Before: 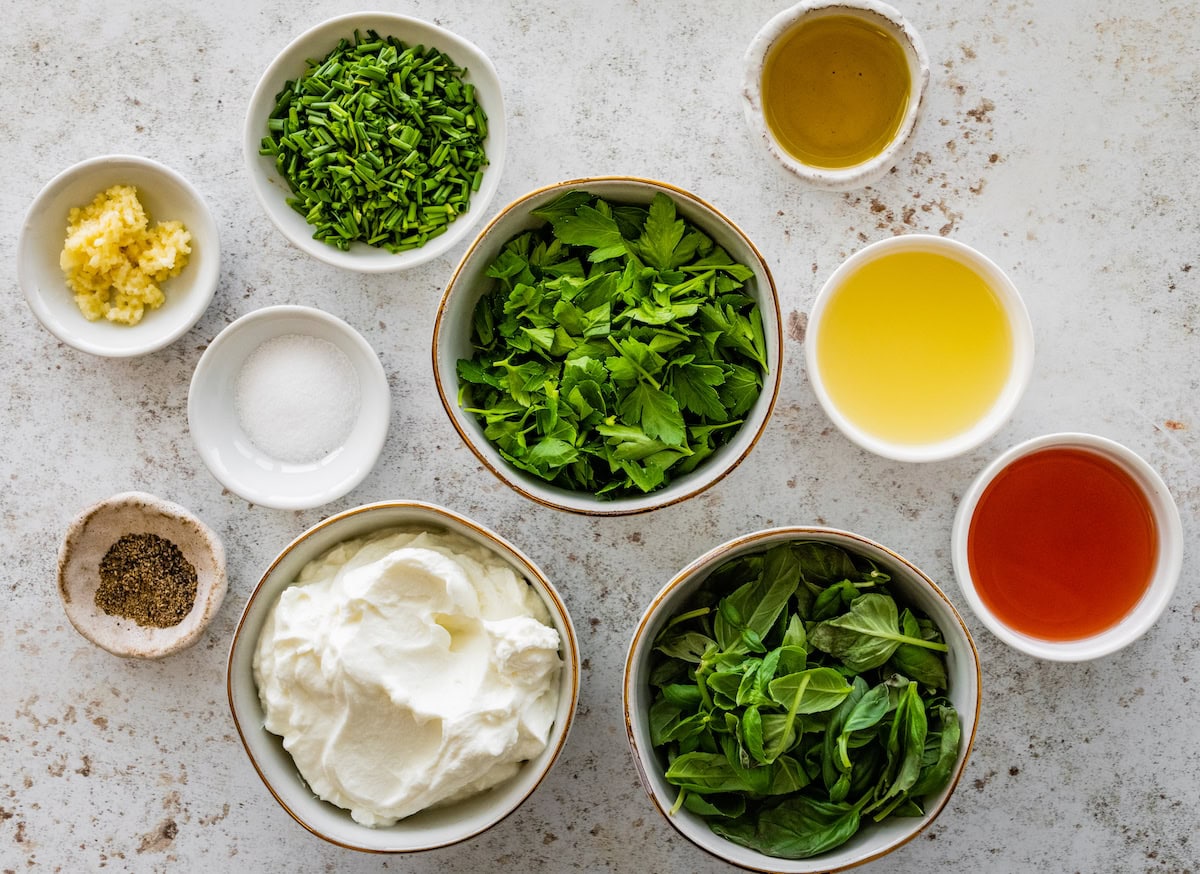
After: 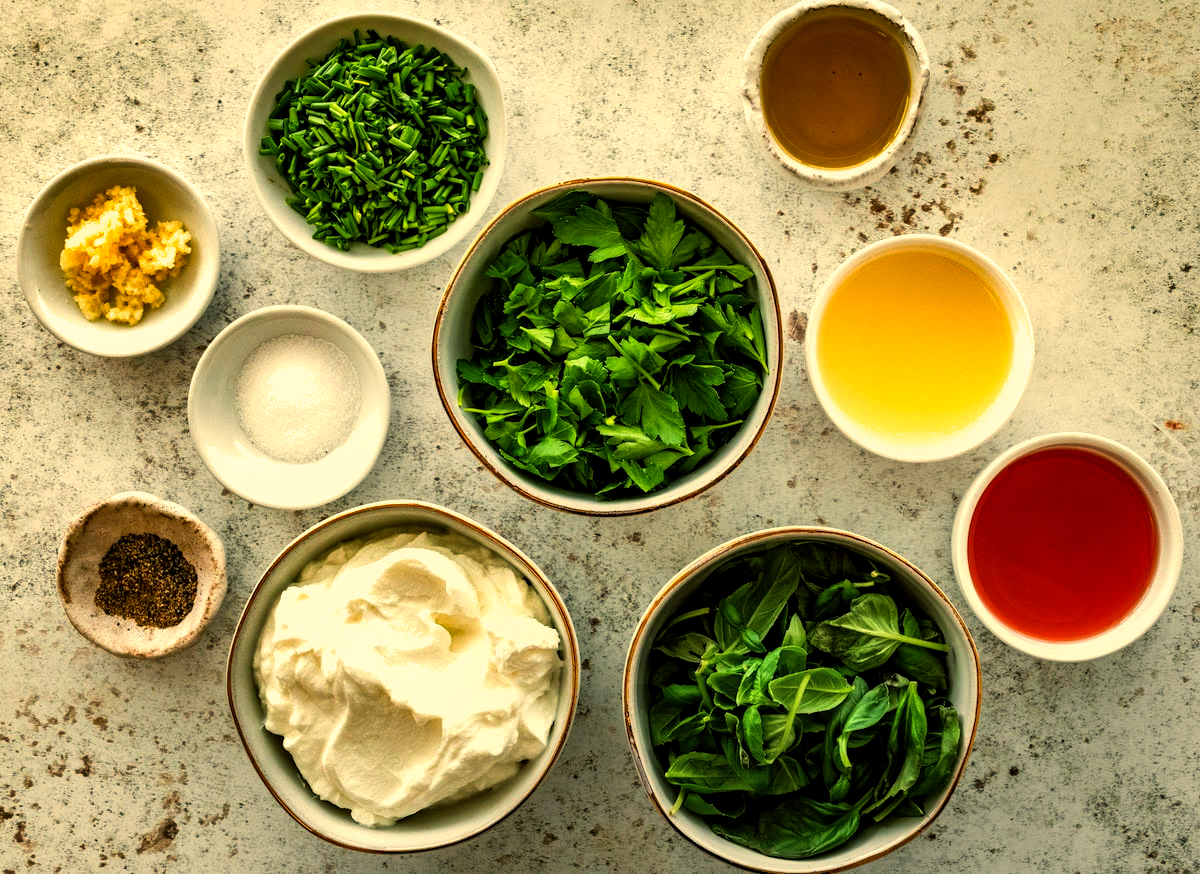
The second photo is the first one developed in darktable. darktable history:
shadows and highlights: shadows 40, highlights -54, highlights color adjustment 46%, low approximation 0.01, soften with gaussian
color balance: mode lift, gamma, gain (sRGB), lift [1.014, 0.966, 0.918, 0.87], gamma [0.86, 0.734, 0.918, 0.976], gain [1.063, 1.13, 1.063, 0.86]
